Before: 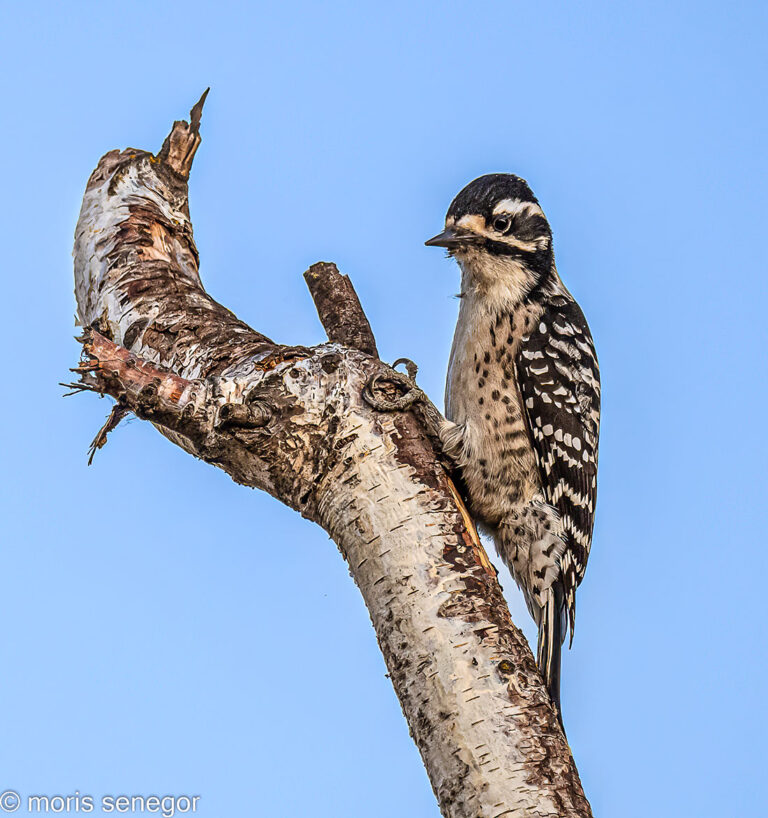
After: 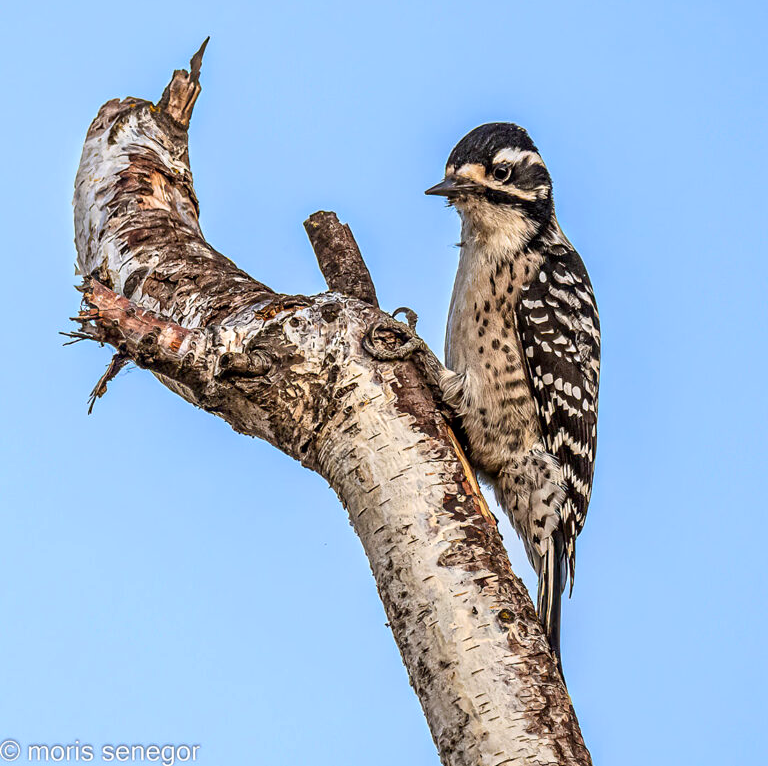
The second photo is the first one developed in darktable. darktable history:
exposure: black level correction 0.003, exposure 0.149 EV, compensate exposure bias true, compensate highlight preservation false
crop and rotate: top 6.345%
